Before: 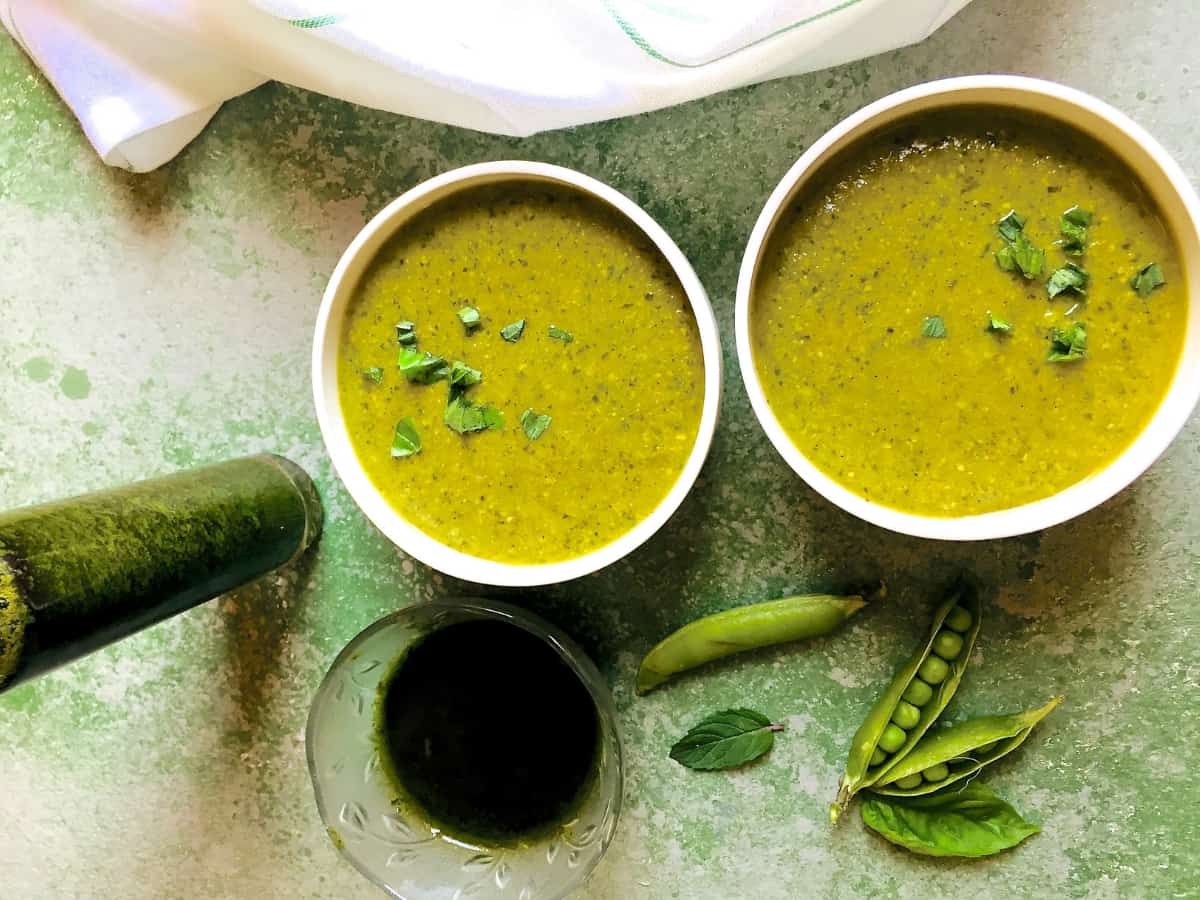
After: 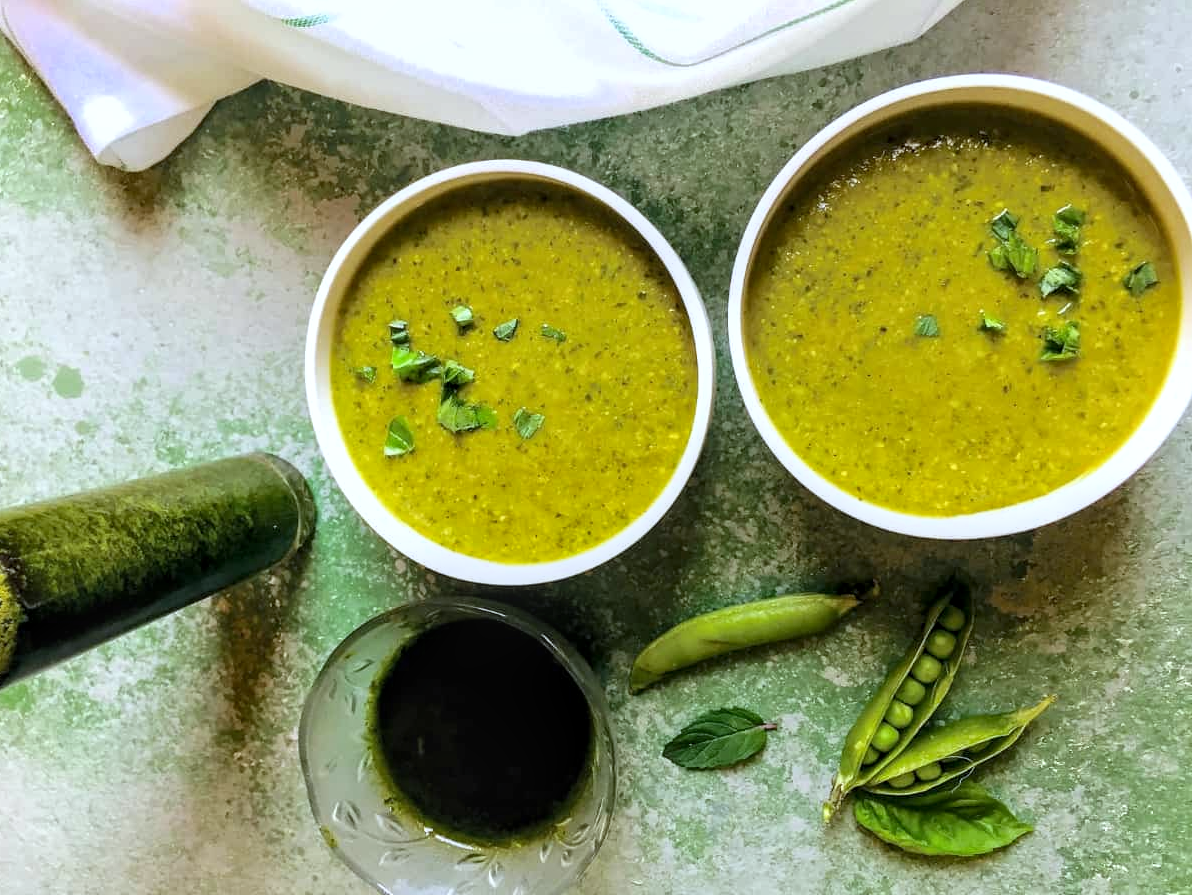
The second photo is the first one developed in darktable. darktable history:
crop and rotate: left 0.614%, top 0.179%, bottom 0.309%
white balance: red 0.954, blue 1.079
local contrast: on, module defaults
